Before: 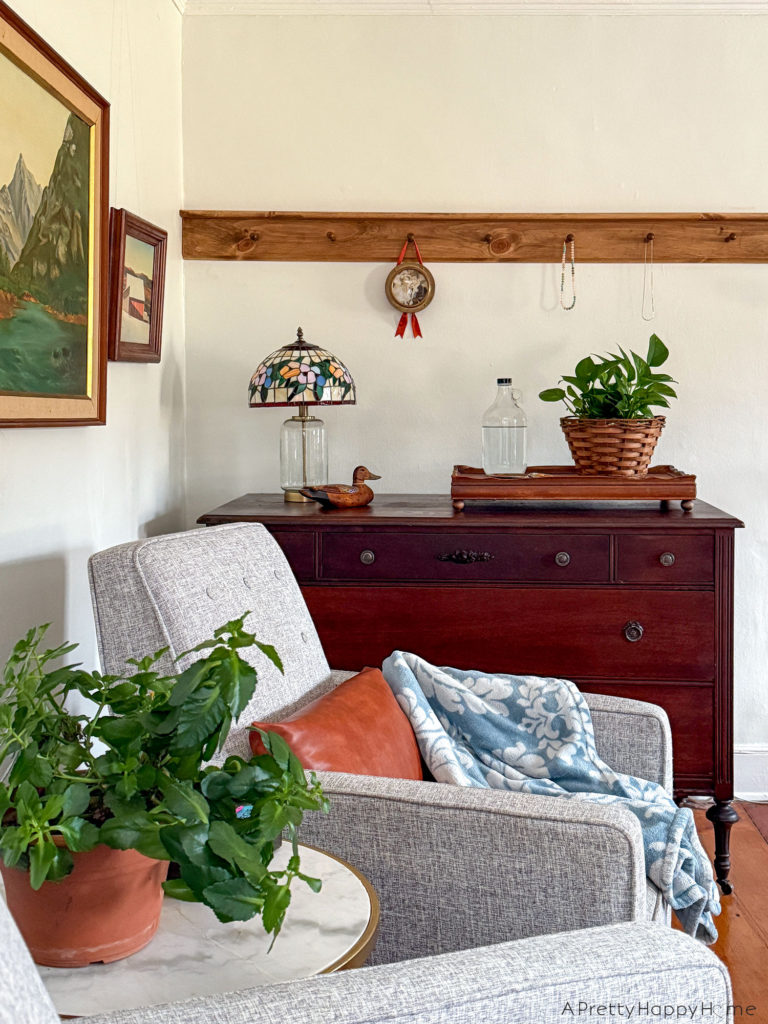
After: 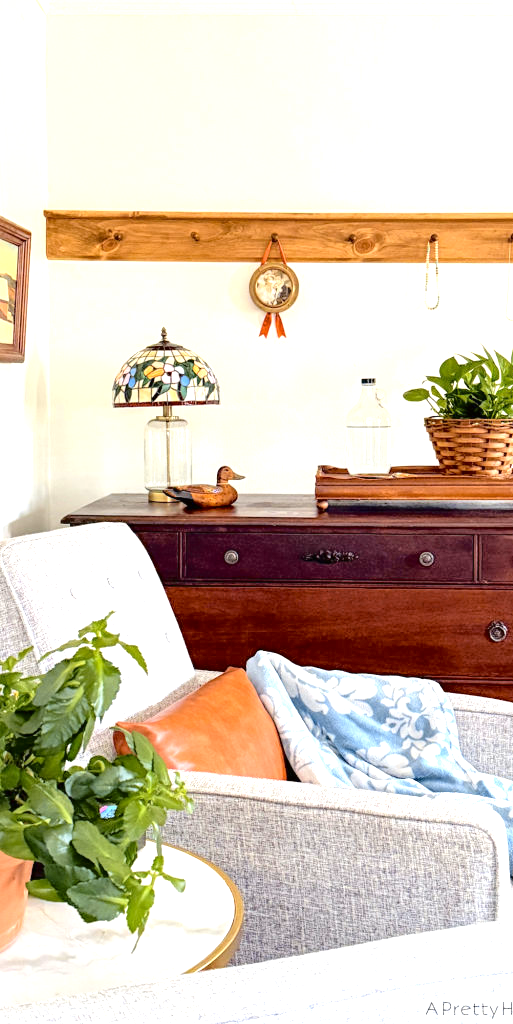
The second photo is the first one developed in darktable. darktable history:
crop and rotate: left 17.732%, right 15.423%
color contrast: green-magenta contrast 0.81
exposure: black level correction 0, exposure 1.173 EV, compensate exposure bias true, compensate highlight preservation false
tone curve: curves: ch0 [(0, 0) (0.058, 0.039) (0.168, 0.123) (0.282, 0.327) (0.45, 0.534) (0.676, 0.751) (0.89, 0.919) (1, 1)]; ch1 [(0, 0) (0.094, 0.081) (0.285, 0.299) (0.385, 0.403) (0.447, 0.455) (0.495, 0.496) (0.544, 0.552) (0.589, 0.612) (0.722, 0.728) (1, 1)]; ch2 [(0, 0) (0.257, 0.217) (0.43, 0.421) (0.498, 0.507) (0.531, 0.544) (0.56, 0.579) (0.625, 0.66) (1, 1)], color space Lab, independent channels, preserve colors none
